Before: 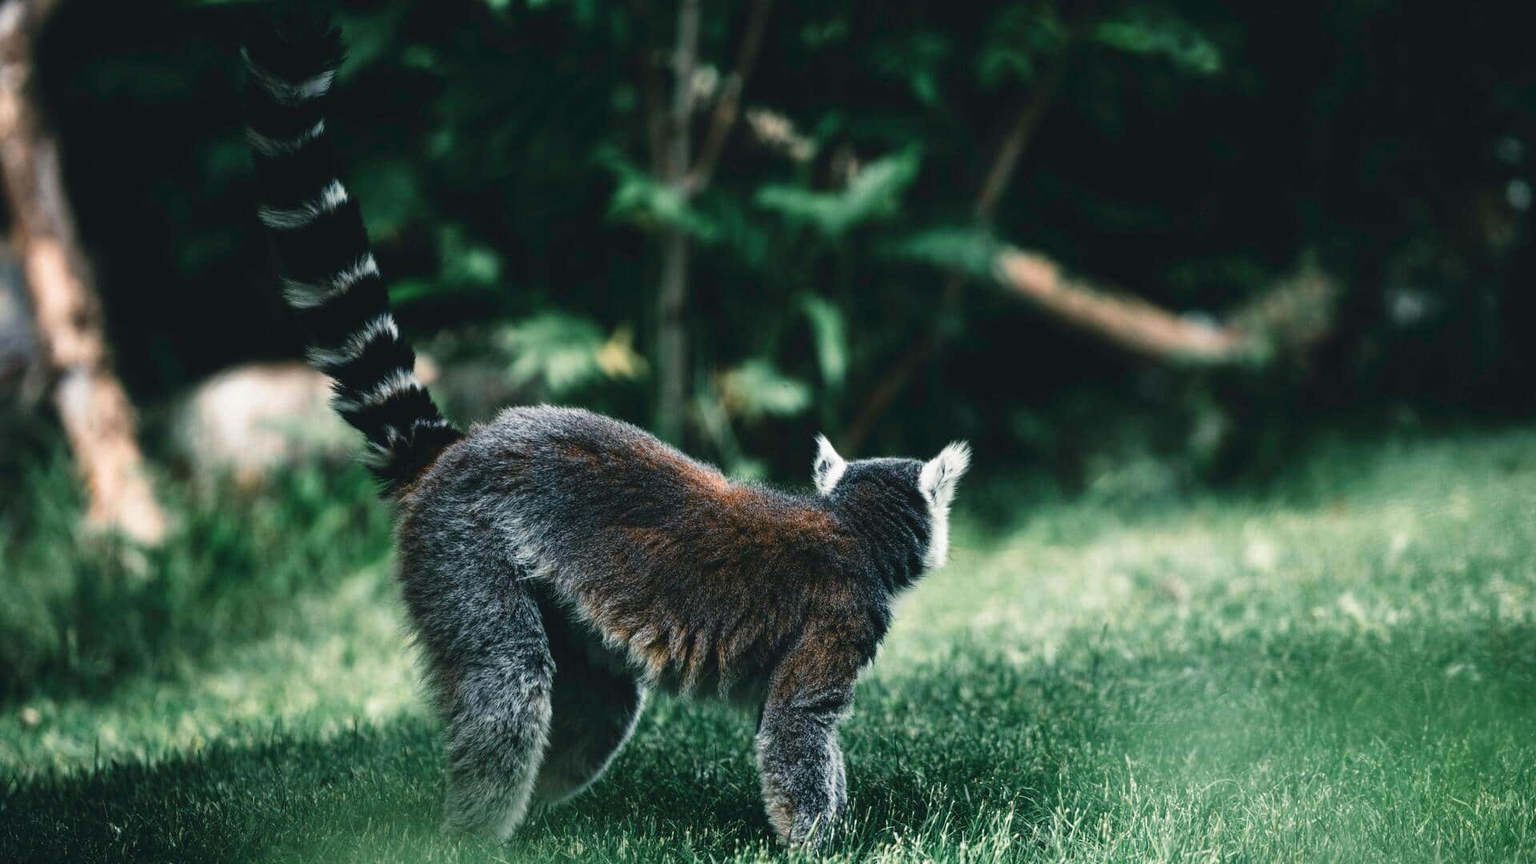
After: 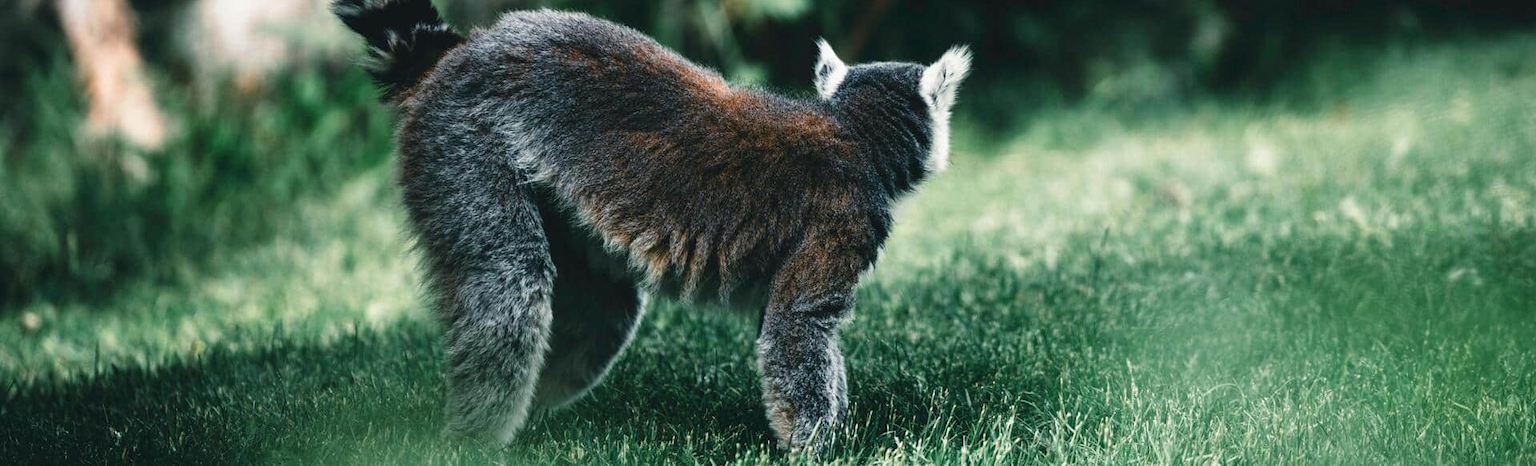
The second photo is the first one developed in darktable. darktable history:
crop and rotate: top 45.93%, right 0.073%
